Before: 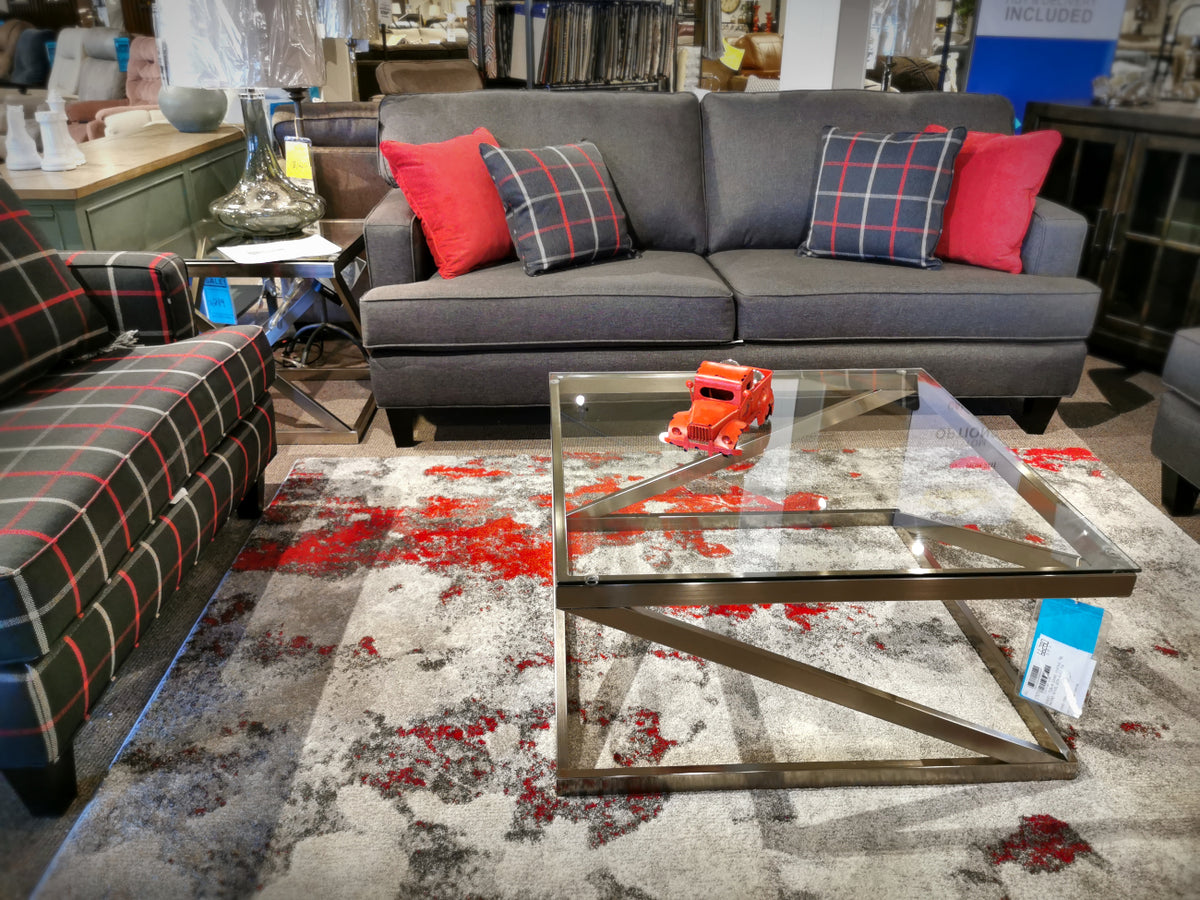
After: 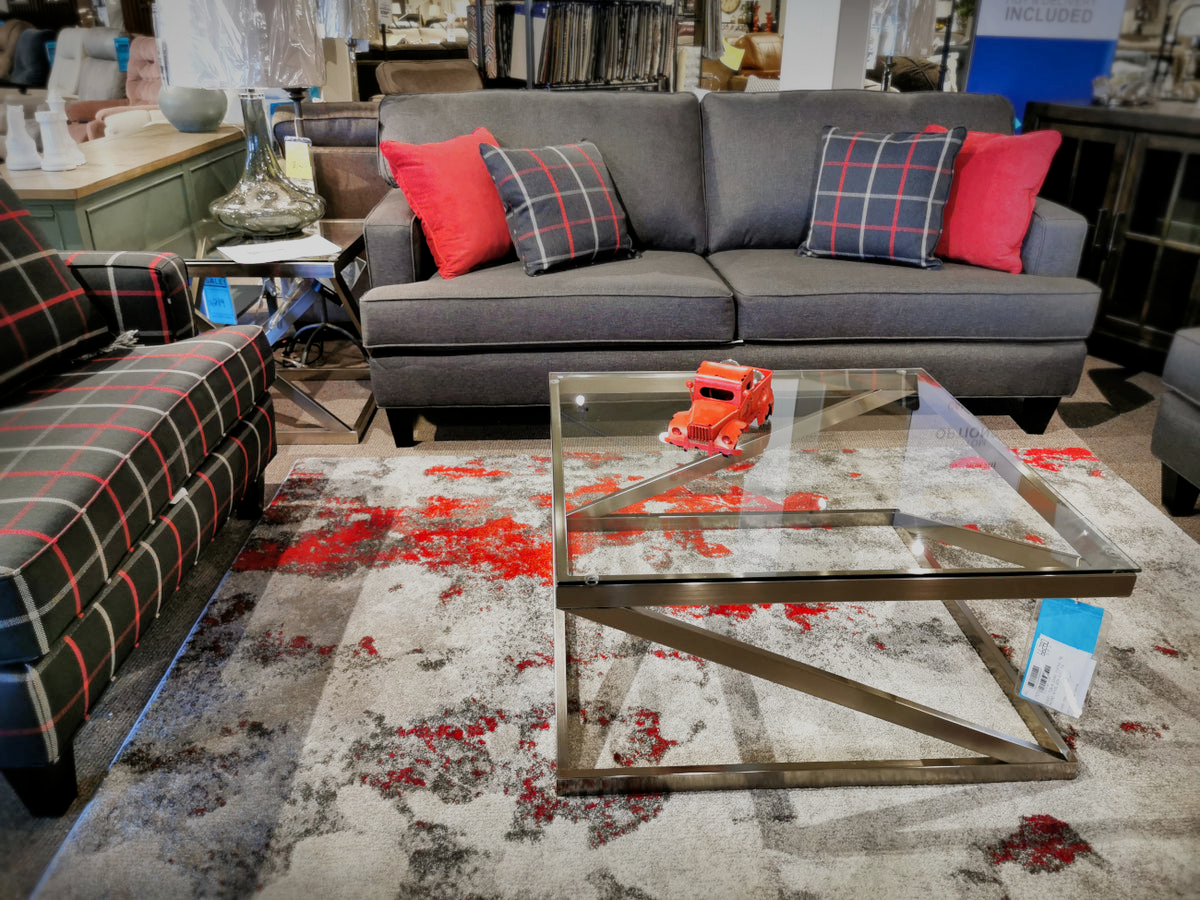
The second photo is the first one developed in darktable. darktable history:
filmic rgb: middle gray luminance 18.42%, black relative exposure -11.25 EV, white relative exposure 3.75 EV, threshold 6 EV, target black luminance 0%, hardness 5.87, latitude 57.4%, contrast 0.963, shadows ↔ highlights balance 49.98%, add noise in highlights 0, preserve chrominance luminance Y, color science v3 (2019), use custom middle-gray values true, iterations of high-quality reconstruction 0, contrast in highlights soft, enable highlight reconstruction true
